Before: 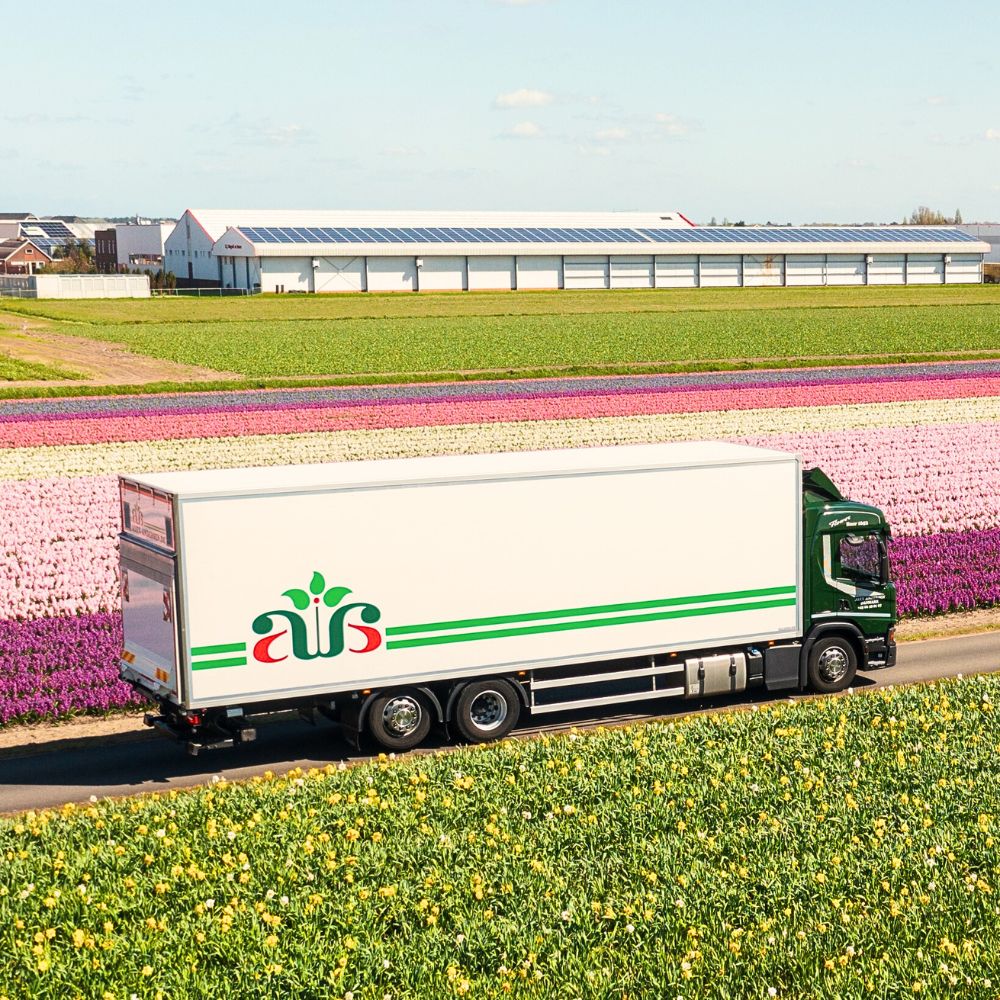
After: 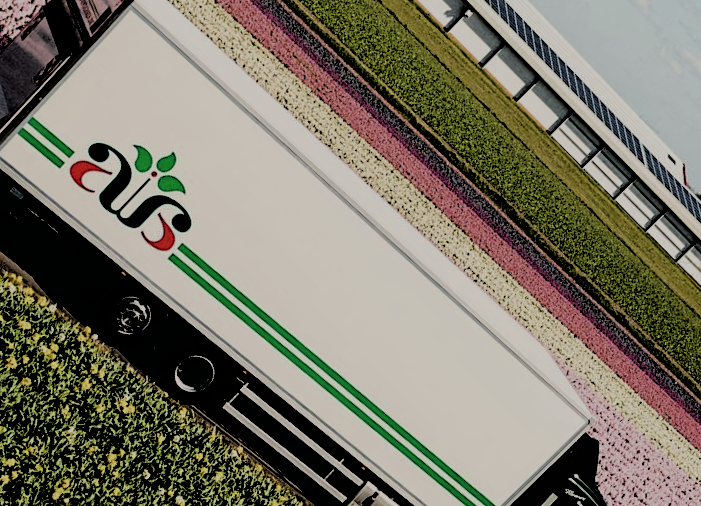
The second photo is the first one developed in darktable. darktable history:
crop and rotate: angle -45.93°, top 16.762%, right 0.811%, bottom 11.67%
tone equalizer: edges refinement/feathering 500, mask exposure compensation -1.57 EV, preserve details no
exposure: exposure -1.423 EV, compensate highlight preservation false
filmic rgb: black relative exposure -1.05 EV, white relative exposure 2.1 EV, hardness 1.5, contrast 2.24
